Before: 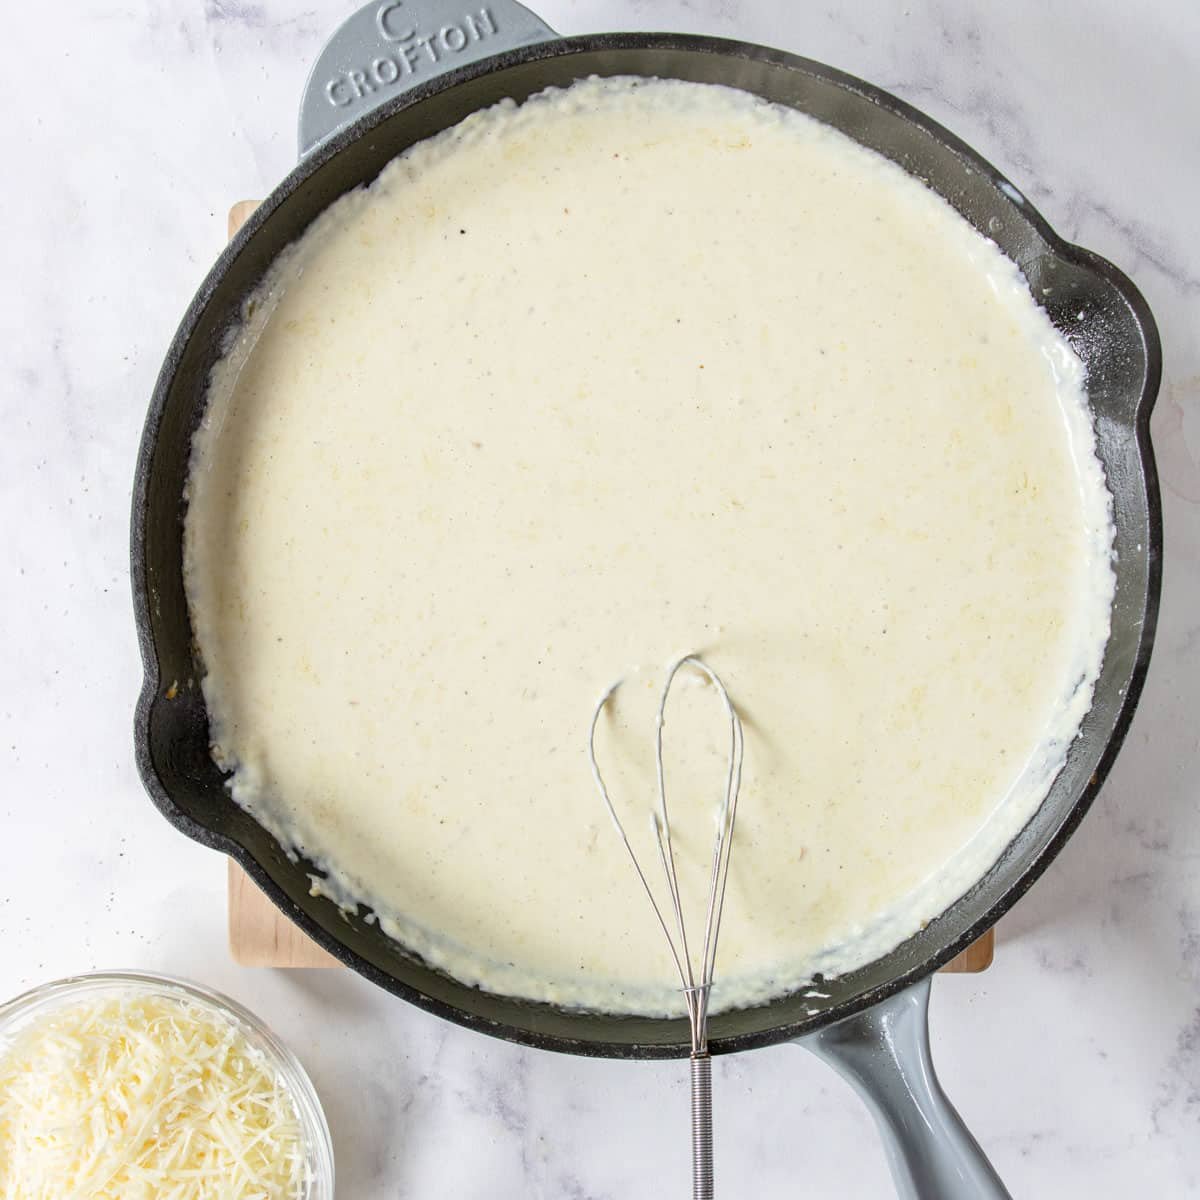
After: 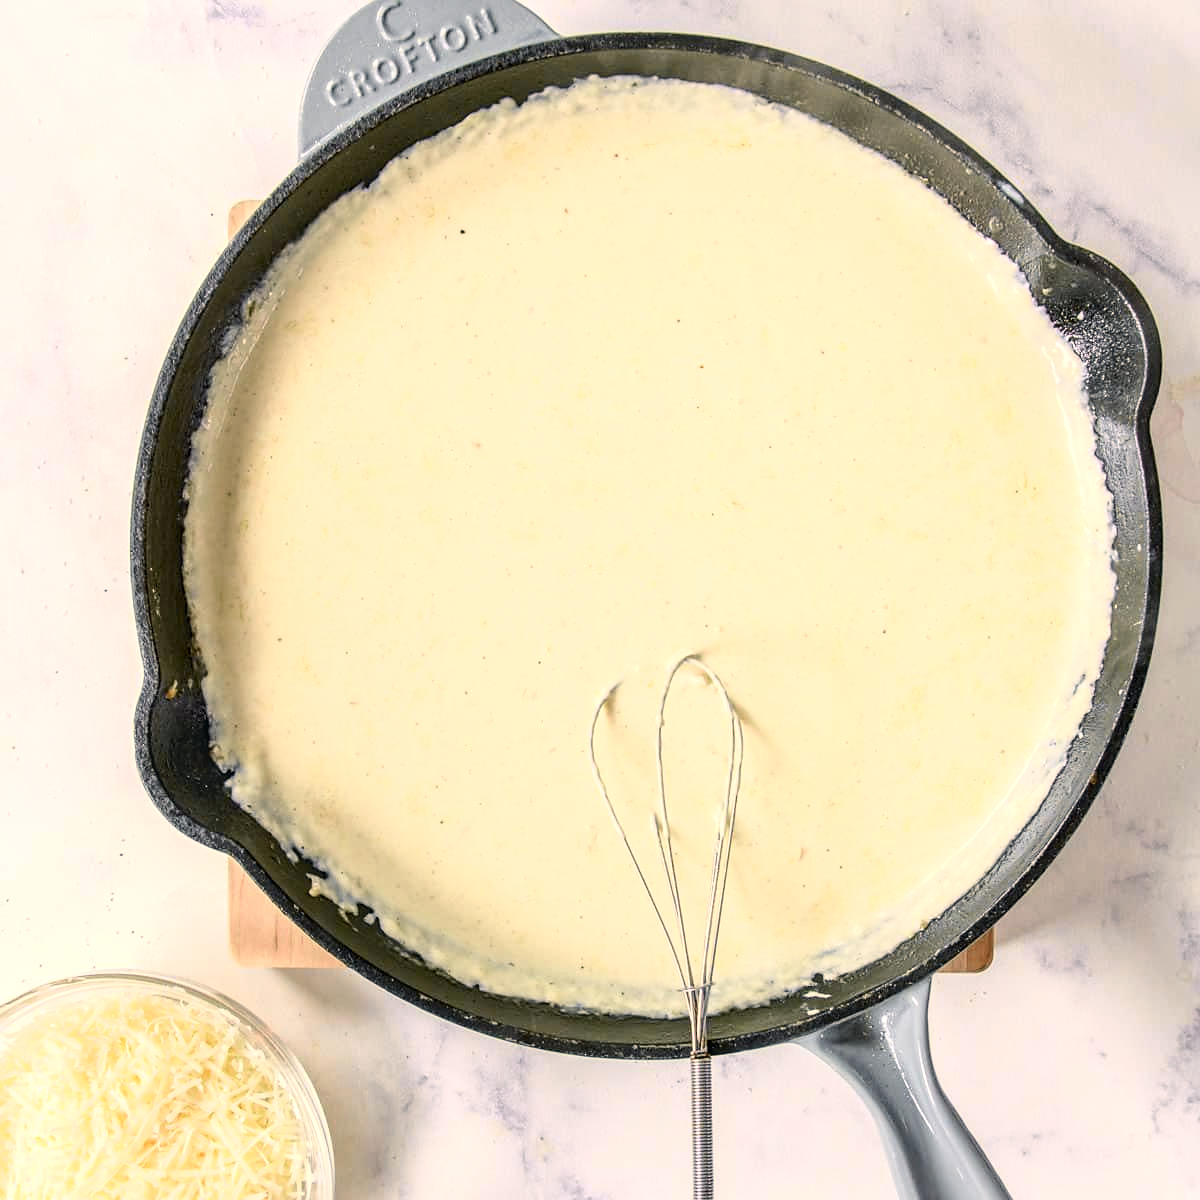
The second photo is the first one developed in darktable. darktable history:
tone curve: curves: ch0 [(0, 0) (0.035, 0.017) (0.131, 0.108) (0.279, 0.279) (0.476, 0.554) (0.617, 0.693) (0.704, 0.77) (0.801, 0.854) (0.895, 0.927) (1, 0.976)]; ch1 [(0, 0) (0.318, 0.278) (0.444, 0.427) (0.493, 0.488) (0.504, 0.497) (0.537, 0.538) (0.594, 0.616) (0.746, 0.764) (1, 1)]; ch2 [(0, 0) (0.316, 0.292) (0.381, 0.37) (0.423, 0.448) (0.476, 0.482) (0.502, 0.495) (0.529, 0.547) (0.583, 0.608) (0.639, 0.657) (0.7, 0.7) (0.861, 0.808) (1, 0.951)], color space Lab, independent channels, preserve colors none
tone equalizer: edges refinement/feathering 500, mask exposure compensation -1.57 EV, preserve details guided filter
local contrast: detail 130%
sharpen: radius 1.541, amount 0.358, threshold 1.609
color balance rgb: highlights gain › chroma 3.071%, highlights gain › hue 54.32°, perceptual saturation grading › global saturation 0.151%, perceptual brilliance grading › highlights 11.692%, global vibrance -16.852%, contrast -6.519%
